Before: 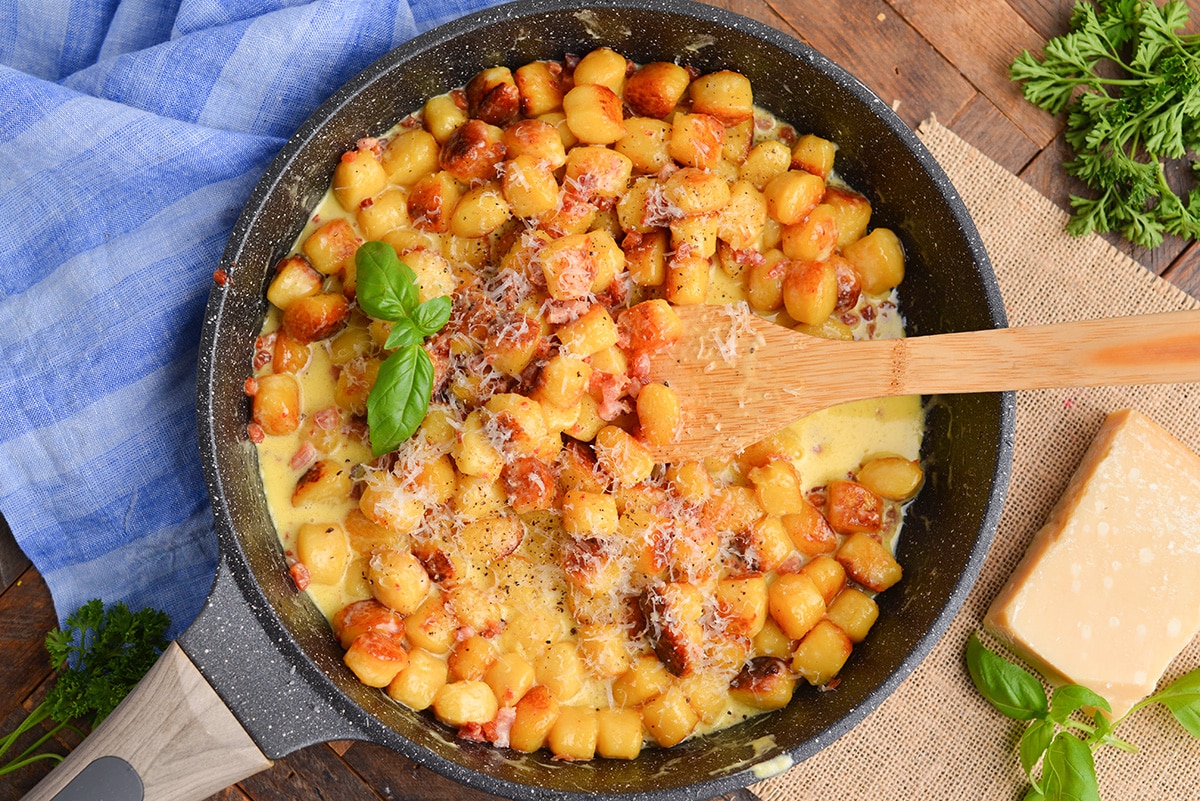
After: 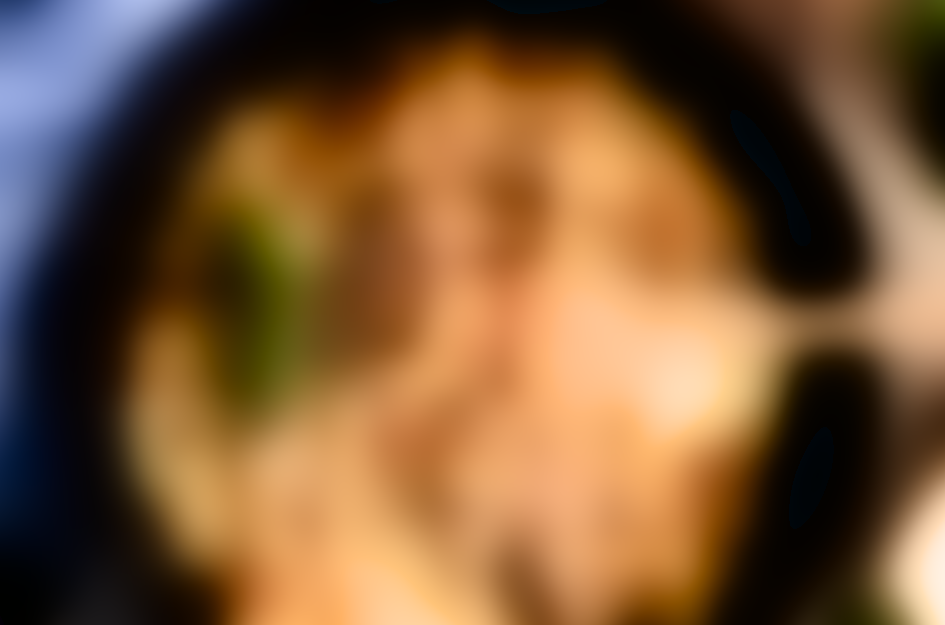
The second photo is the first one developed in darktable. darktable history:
filmic rgb: white relative exposure 2.2 EV, hardness 6.97
crop and rotate: left 10.77%, top 5.1%, right 10.41%, bottom 16.76%
lowpass: radius 31.92, contrast 1.72, brightness -0.98, saturation 0.94
